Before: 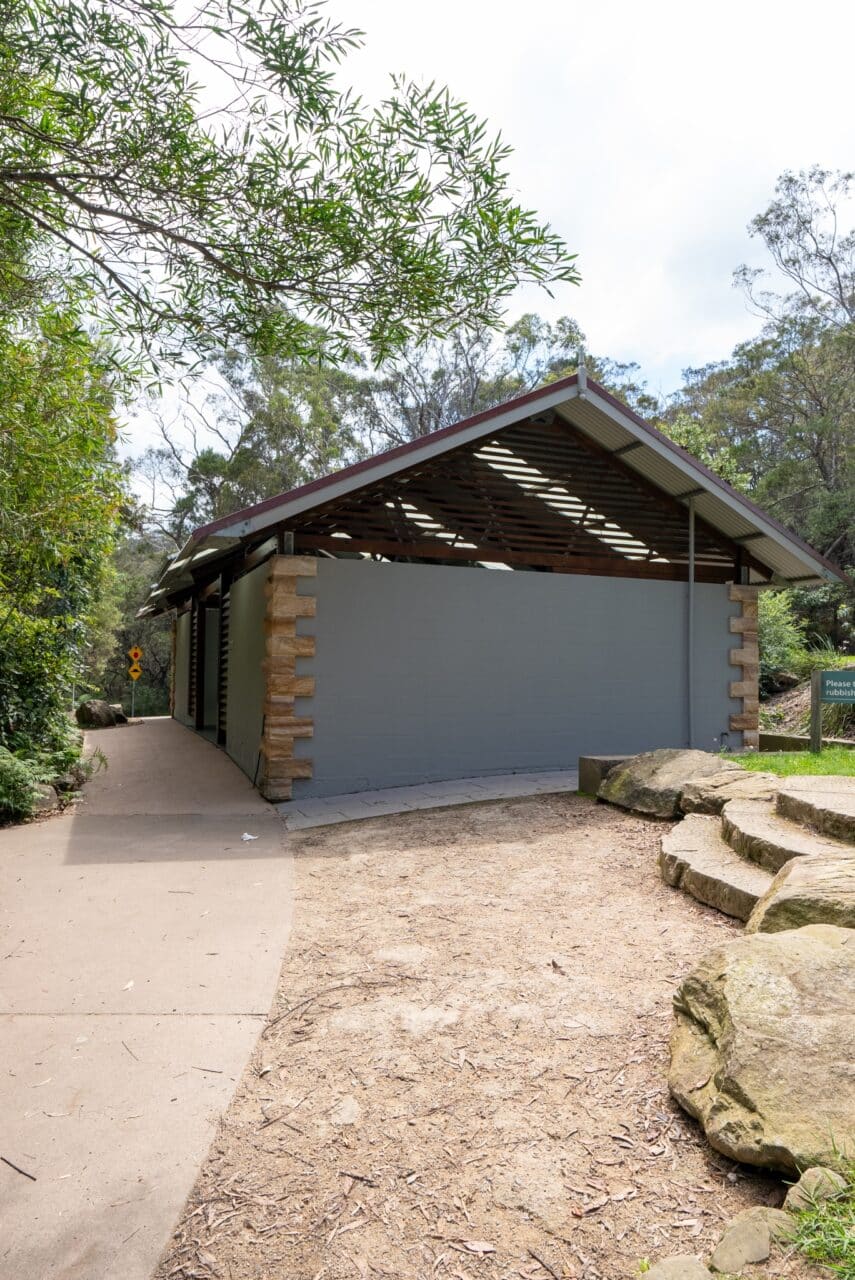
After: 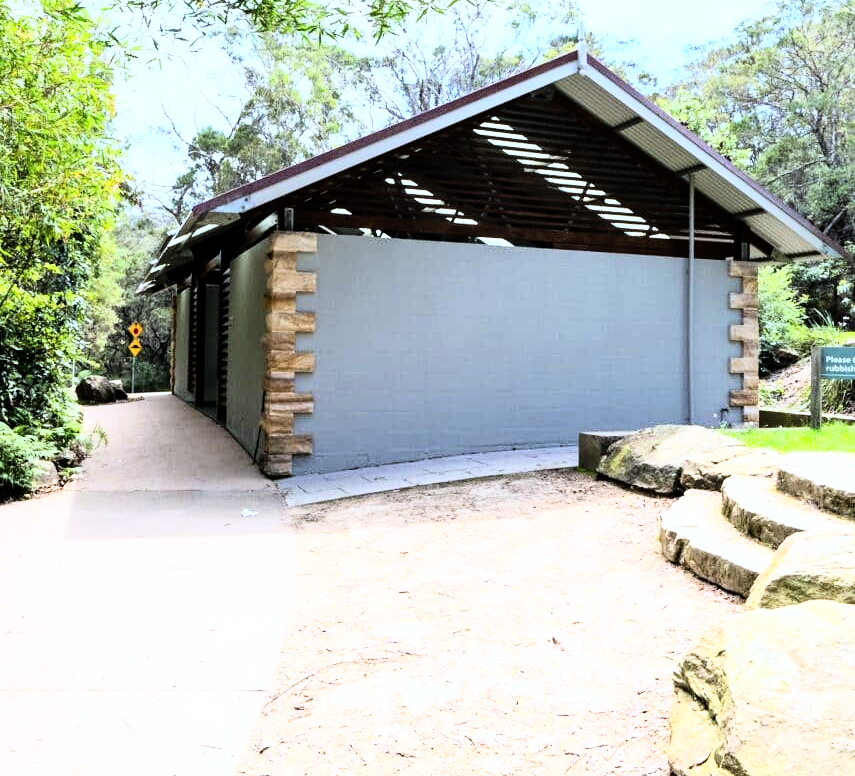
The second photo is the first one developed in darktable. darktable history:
white balance: red 0.924, blue 1.095
exposure: black level correction 0.001, exposure 0.5 EV, compensate exposure bias true, compensate highlight preservation false
rgb curve: curves: ch0 [(0, 0) (0.21, 0.15) (0.24, 0.21) (0.5, 0.75) (0.75, 0.96) (0.89, 0.99) (1, 1)]; ch1 [(0, 0.02) (0.21, 0.13) (0.25, 0.2) (0.5, 0.67) (0.75, 0.9) (0.89, 0.97) (1, 1)]; ch2 [(0, 0.02) (0.21, 0.13) (0.25, 0.2) (0.5, 0.67) (0.75, 0.9) (0.89, 0.97) (1, 1)], compensate middle gray true
crop and rotate: top 25.357%, bottom 13.942%
